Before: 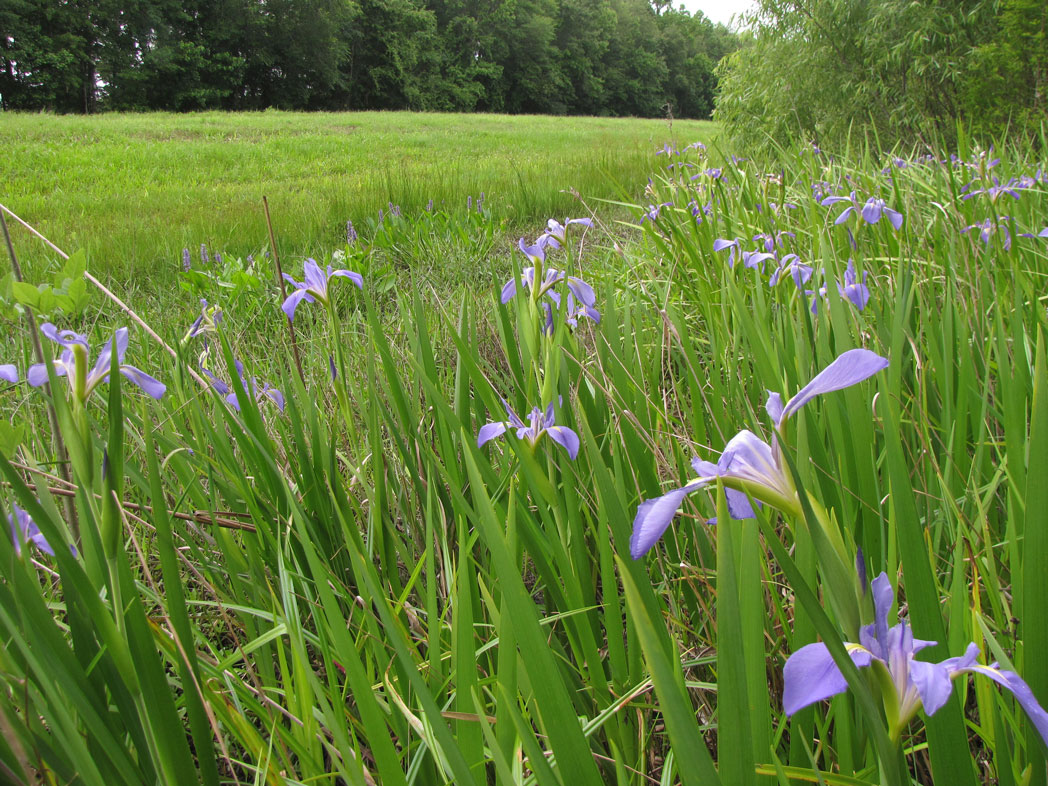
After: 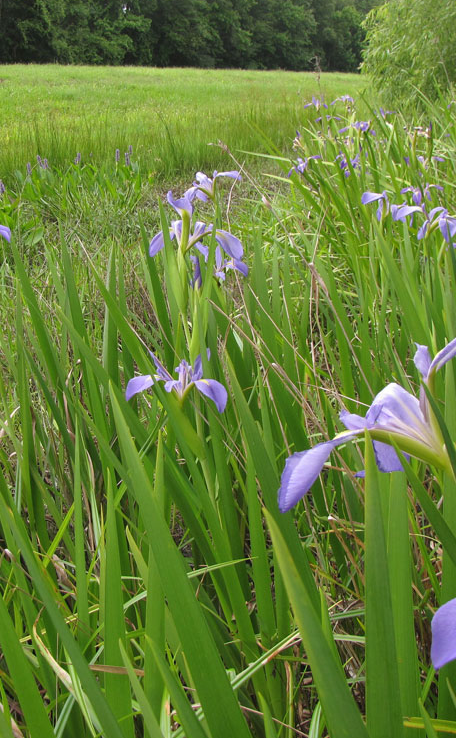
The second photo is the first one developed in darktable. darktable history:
crop: left 33.669%, top 6.085%, right 22.742%
